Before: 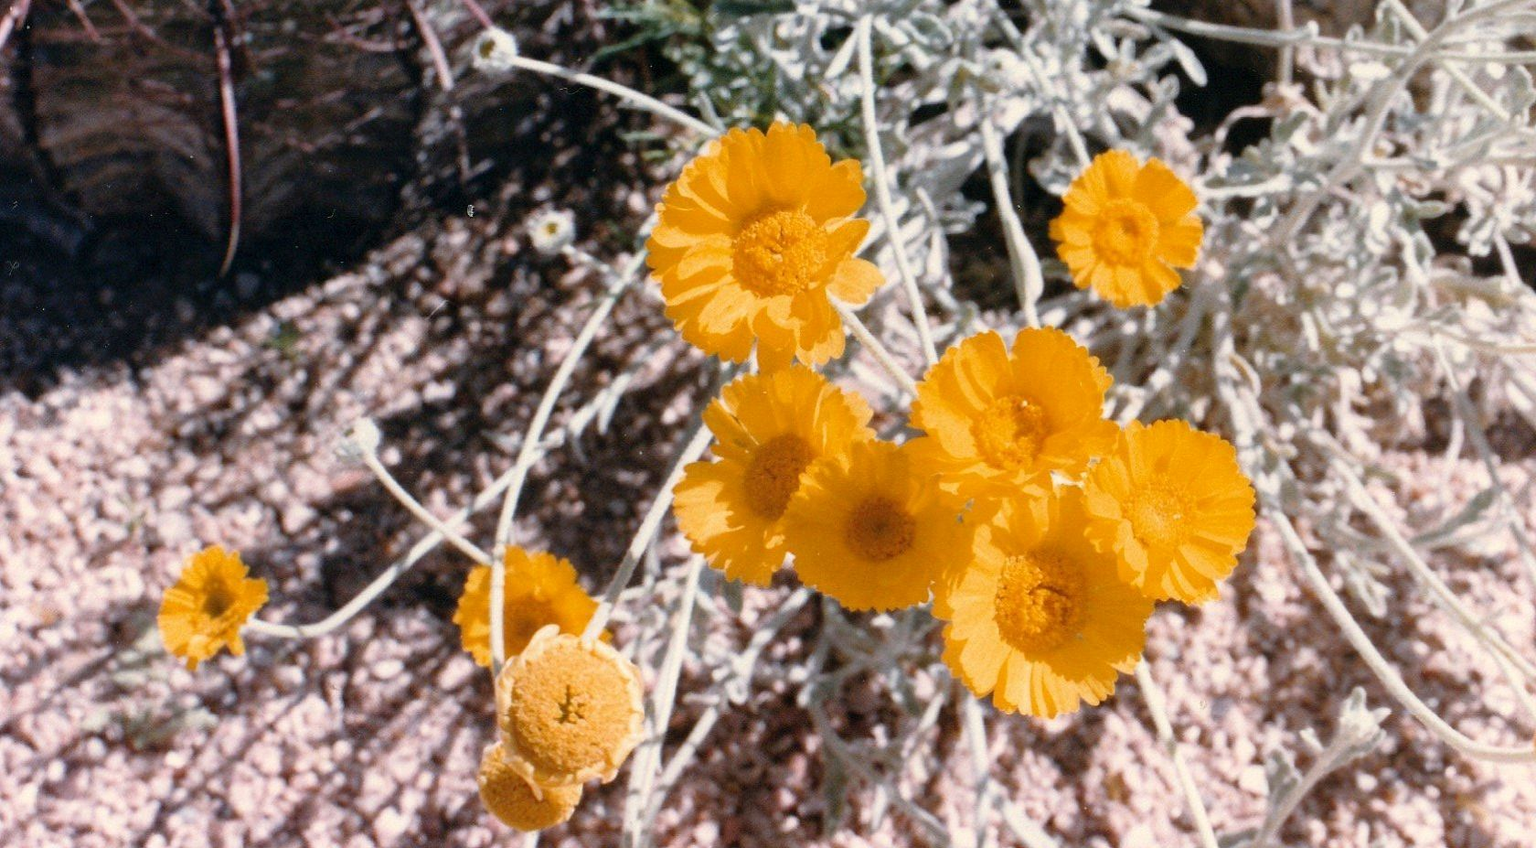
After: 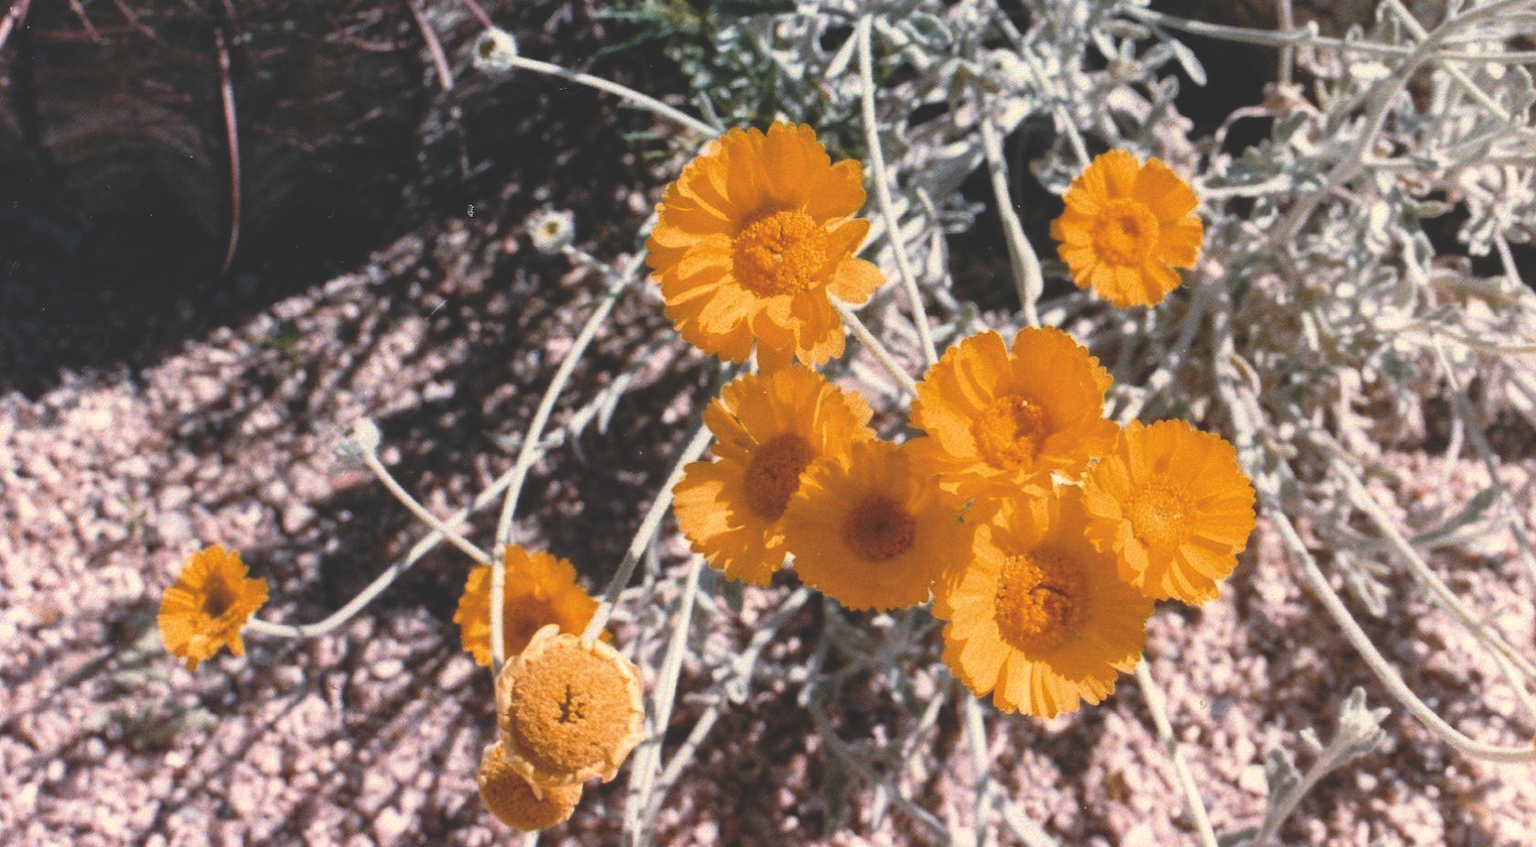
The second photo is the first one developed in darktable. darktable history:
local contrast: highlights 100%, shadows 100%, detail 120%, midtone range 0.2
rgb curve: curves: ch0 [(0, 0.186) (0.314, 0.284) (0.775, 0.708) (1, 1)], compensate middle gray true, preserve colors none
